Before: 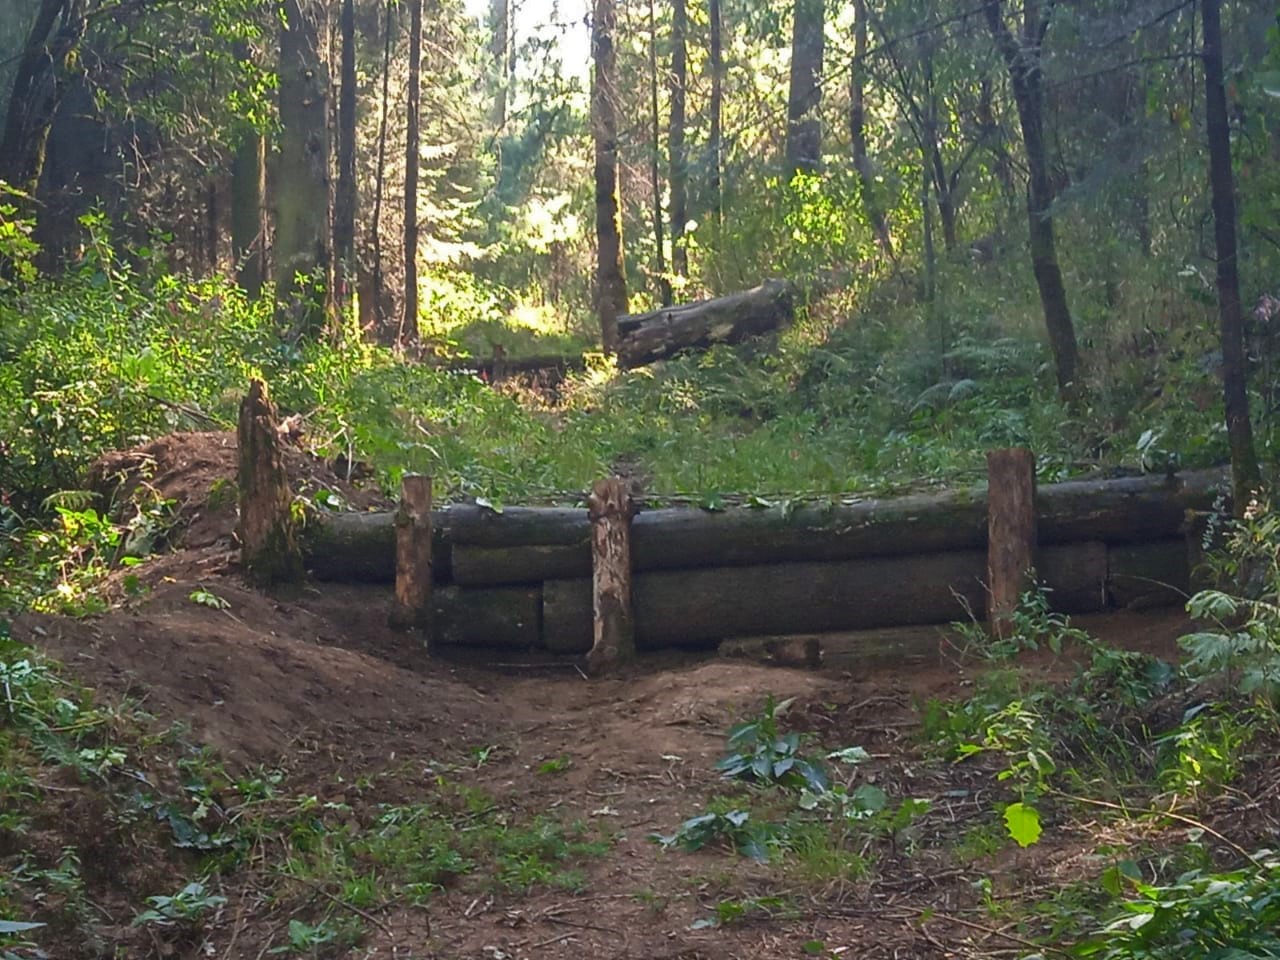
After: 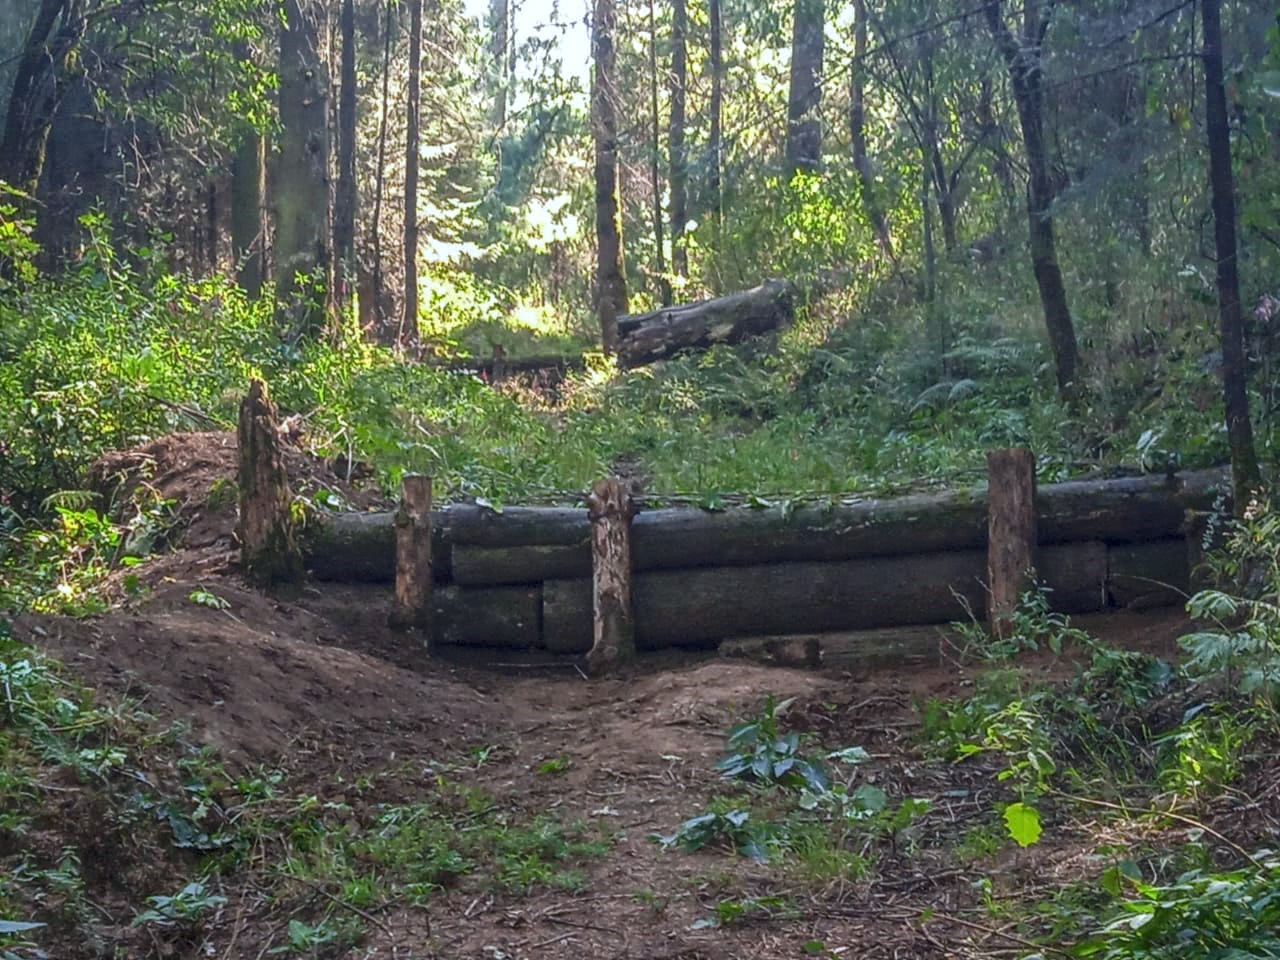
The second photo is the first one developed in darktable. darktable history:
white balance: red 0.954, blue 1.079
local contrast: highlights 74%, shadows 55%, detail 176%, midtone range 0.207
